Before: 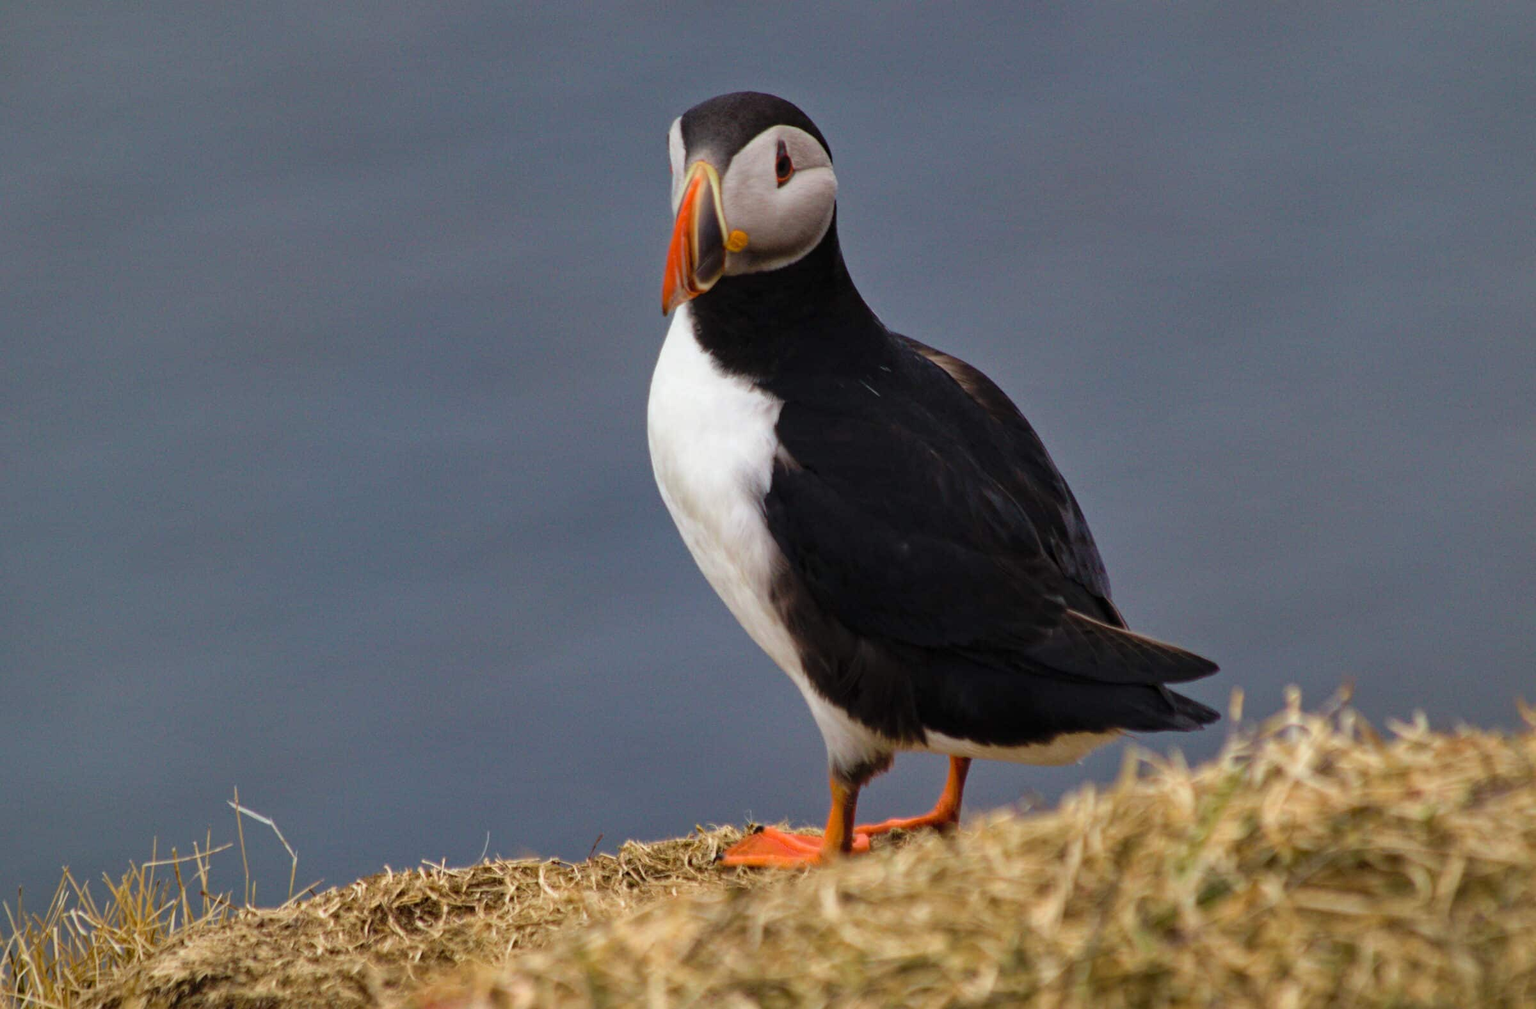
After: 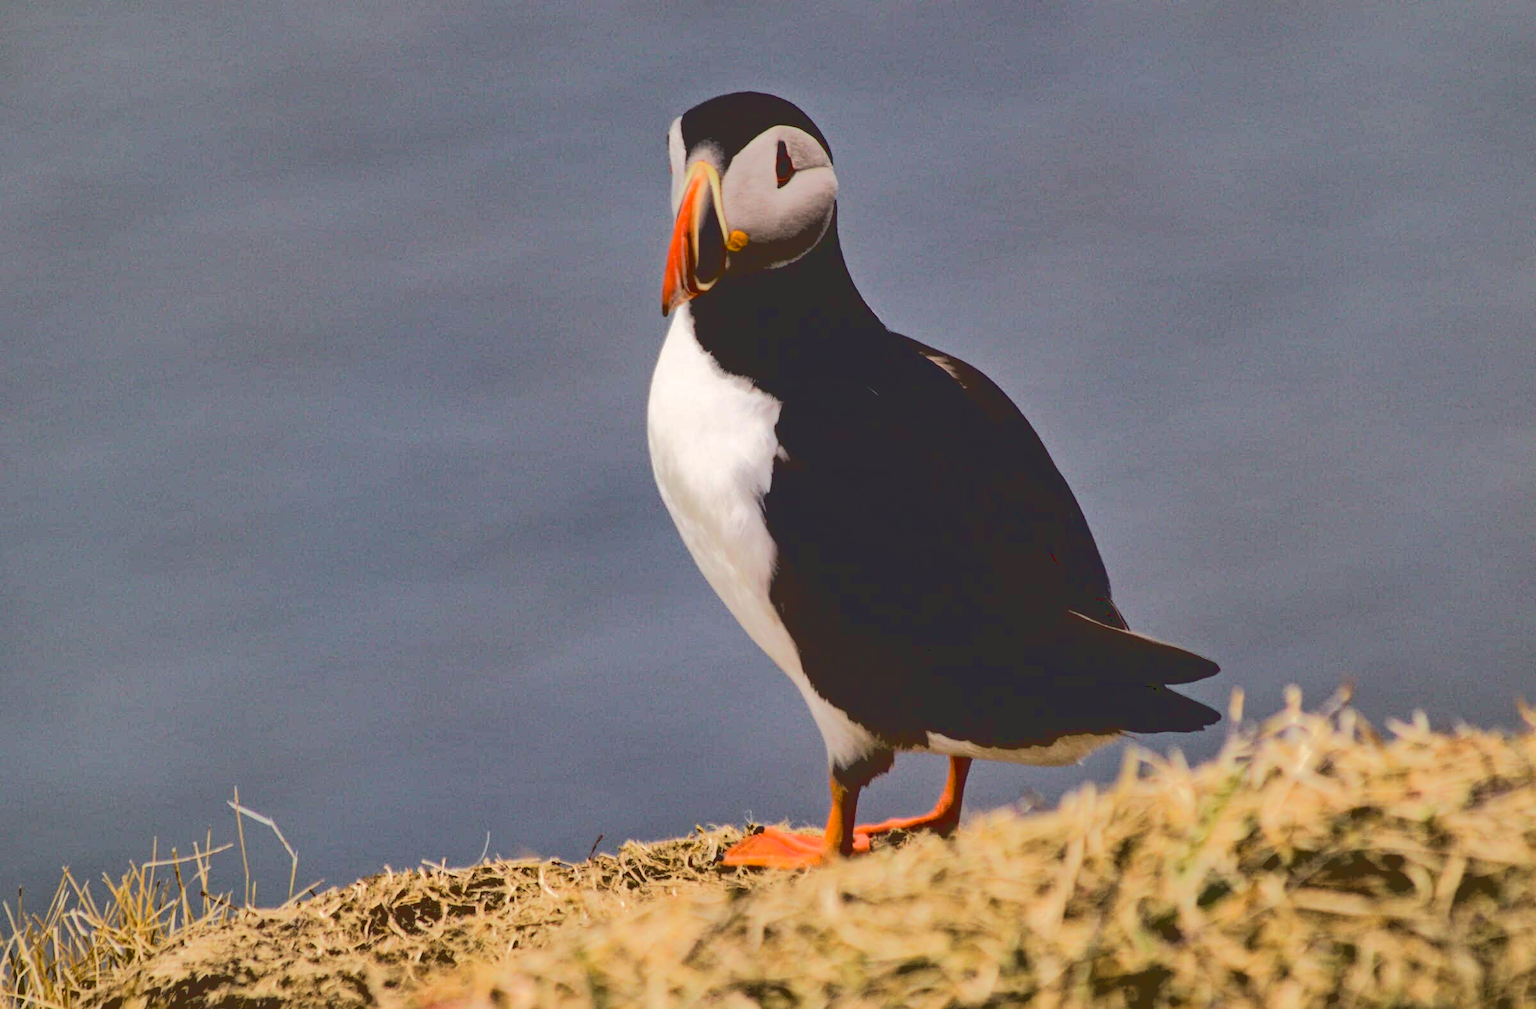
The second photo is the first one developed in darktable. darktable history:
base curve: curves: ch0 [(0.065, 0.026) (0.236, 0.358) (0.53, 0.546) (0.777, 0.841) (0.924, 0.992)], preserve colors average RGB
color correction: highlights a* 3.84, highlights b* 5.07
